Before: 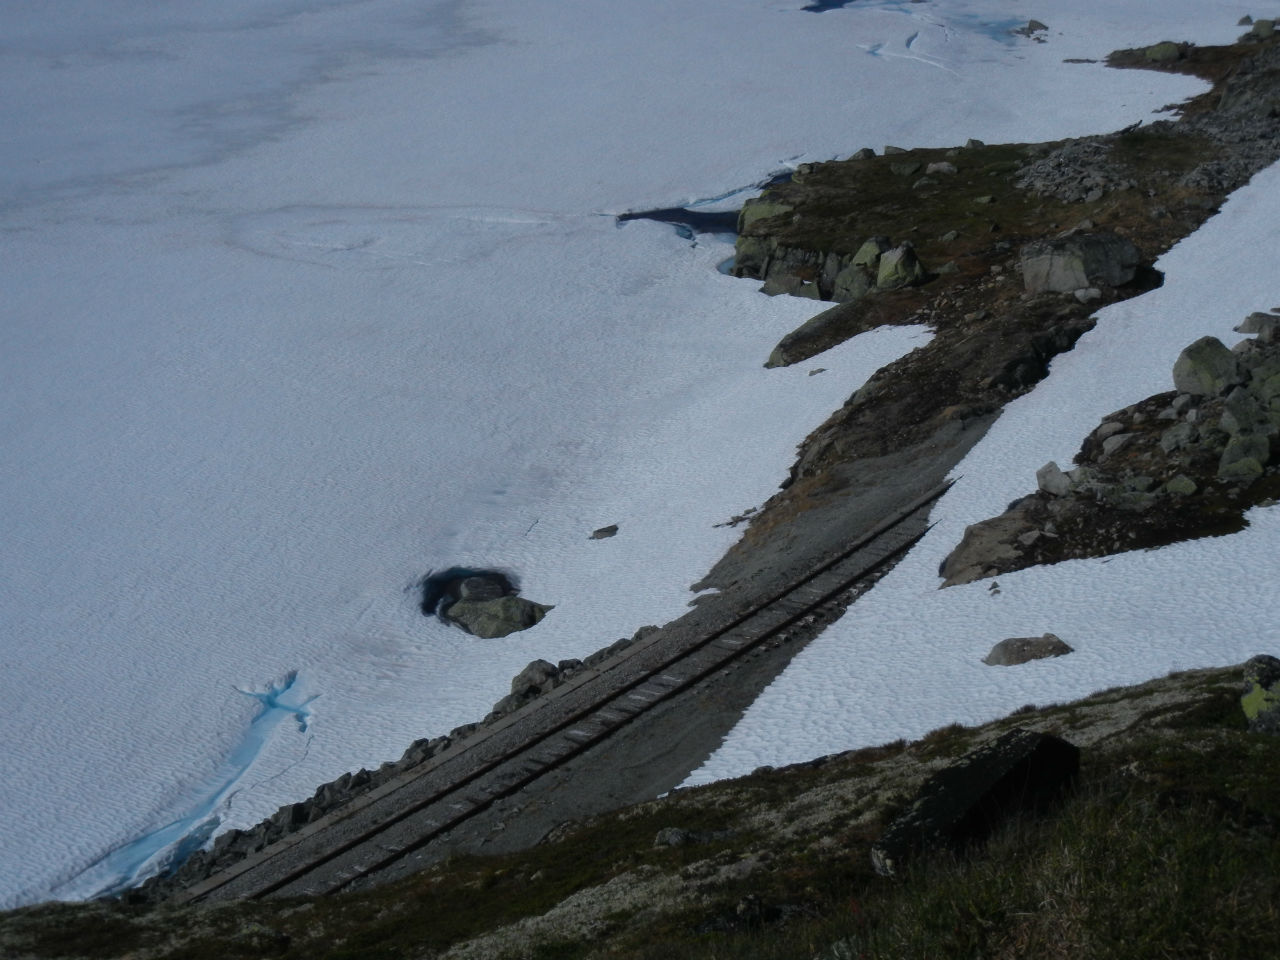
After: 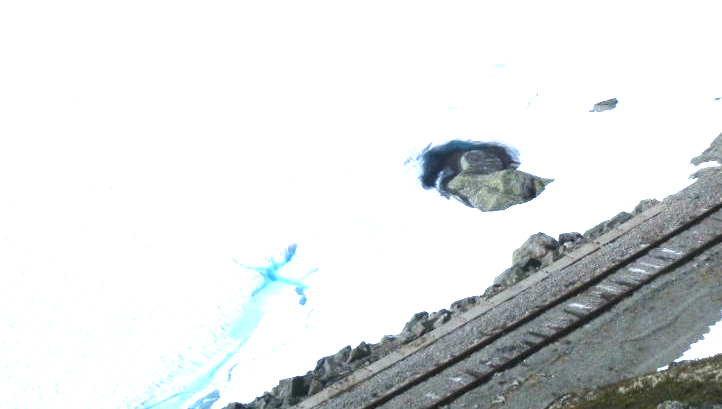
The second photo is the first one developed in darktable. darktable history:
exposure: black level correction 0, exposure 2.327 EV, compensate exposure bias true, compensate highlight preservation false
crop: top 44.483%, right 43.593%, bottom 12.892%
